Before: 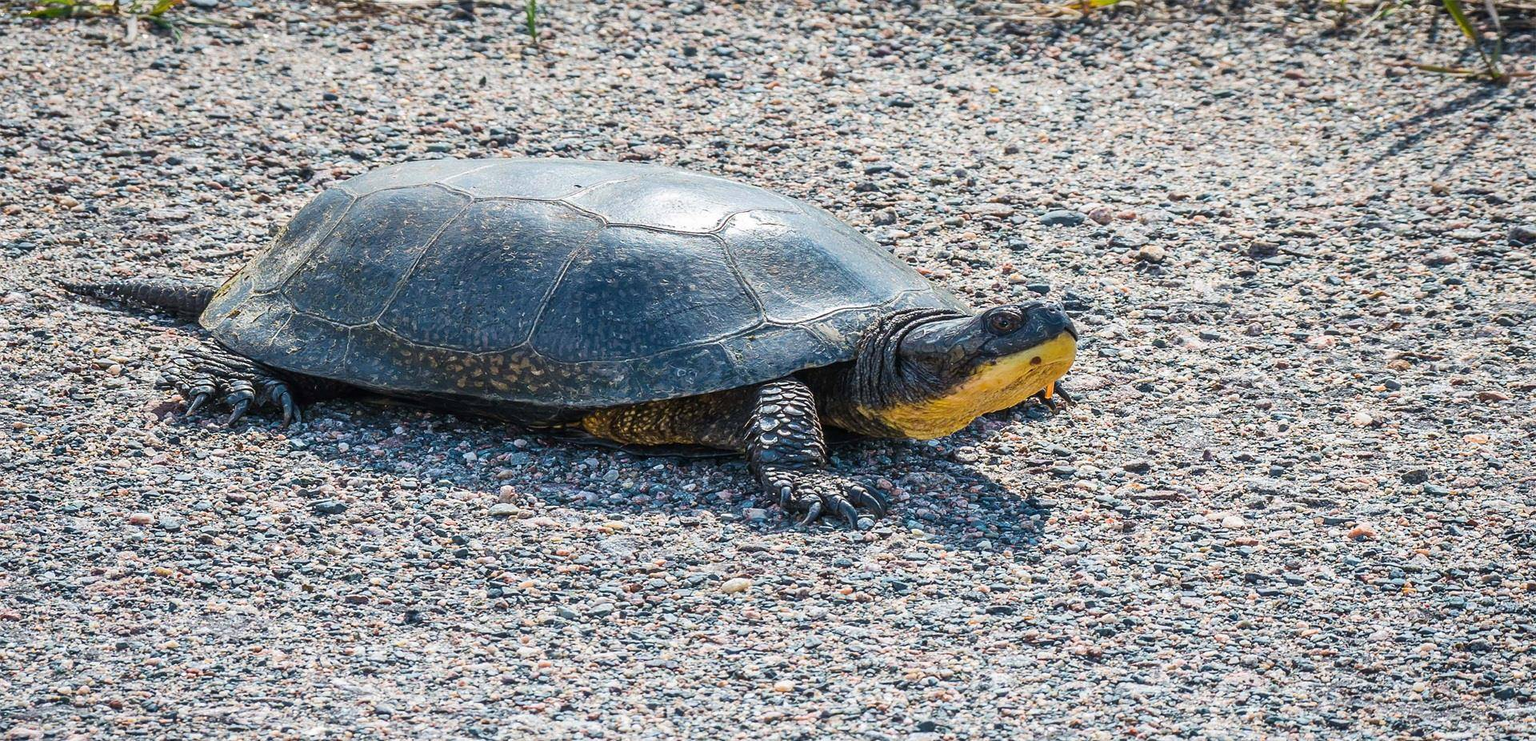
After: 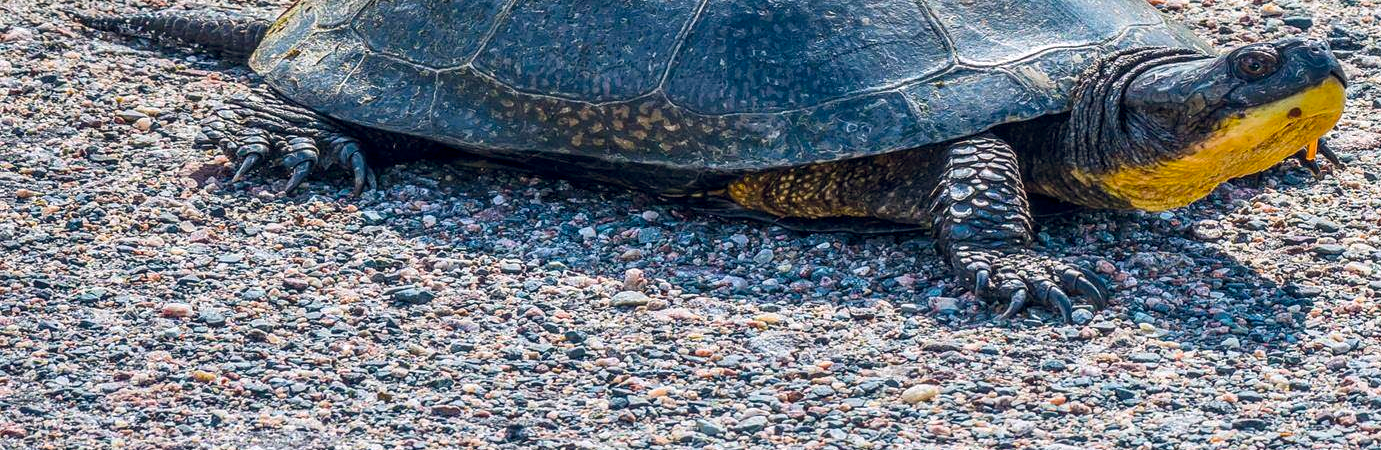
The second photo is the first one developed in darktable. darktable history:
crop: top 36.504%, right 28.031%, bottom 14.841%
local contrast: on, module defaults
color balance rgb: highlights gain › chroma 0.278%, highlights gain › hue 330.93°, global offset › chroma 0.068%, global offset › hue 254.32°, perceptual saturation grading › global saturation 29.548%, global vibrance 2.622%
